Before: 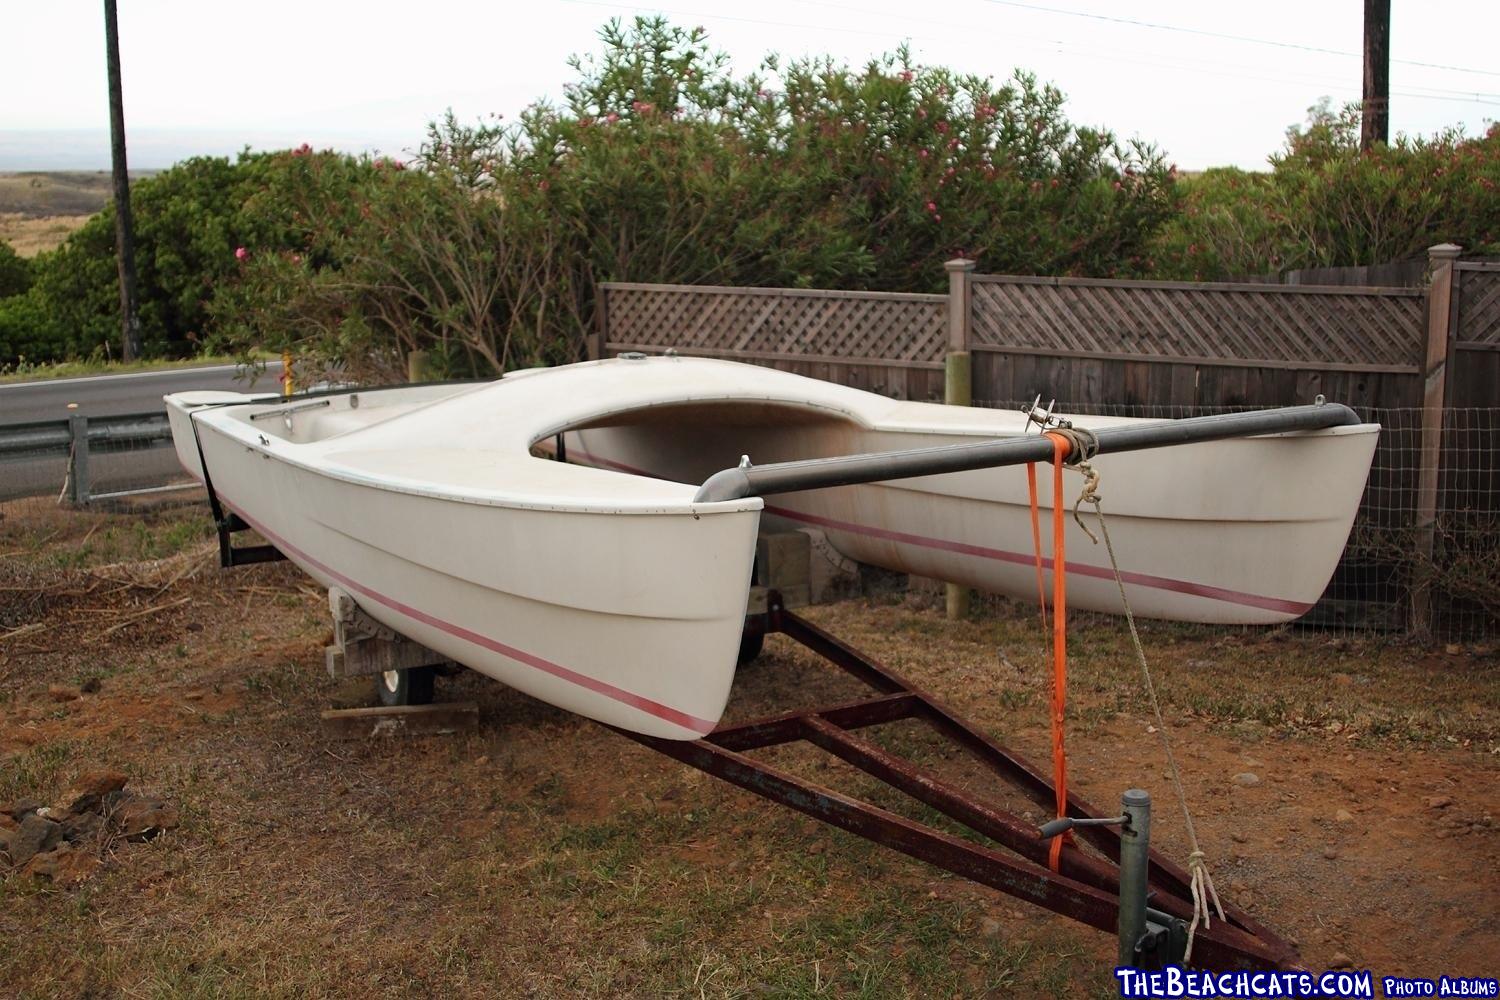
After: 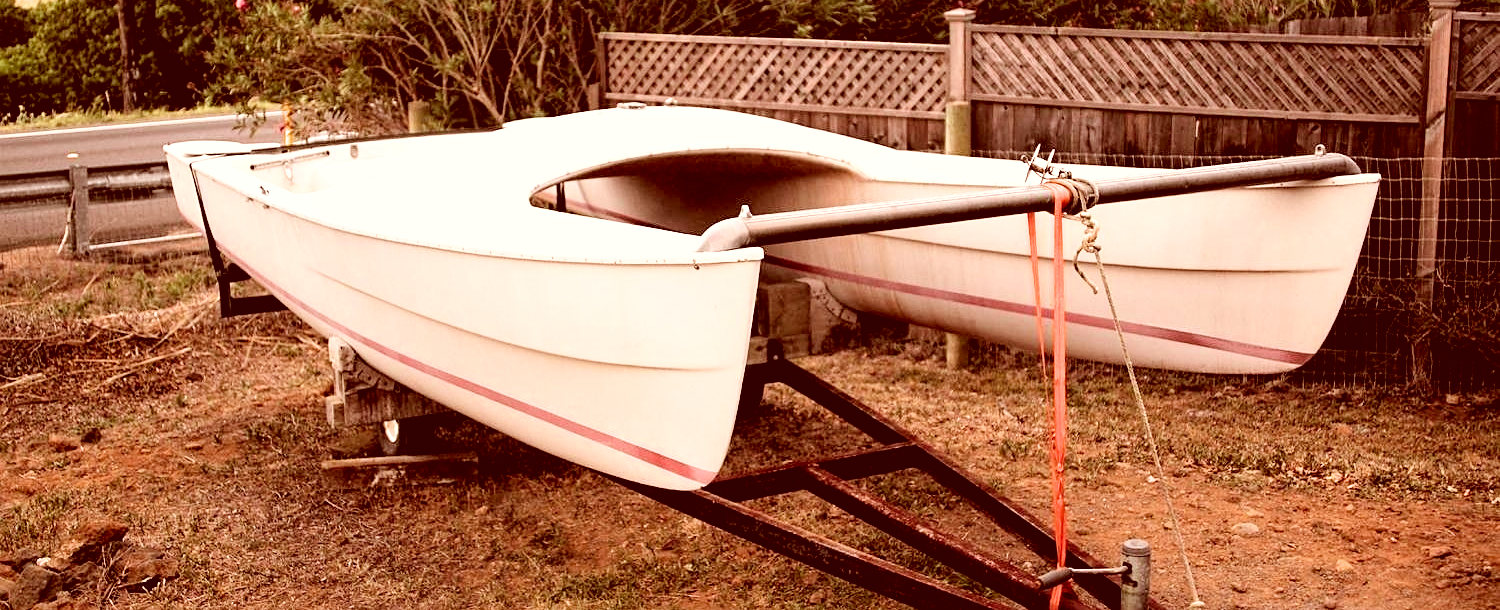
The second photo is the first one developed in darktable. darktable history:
sharpen: amount 0.212
local contrast: highlights 103%, shadows 99%, detail 120%, midtone range 0.2
crop and rotate: top 25.013%, bottom 13.922%
tone equalizer: edges refinement/feathering 500, mask exposure compensation -1.57 EV, preserve details no
filmic rgb: black relative exposure -4.06 EV, white relative exposure 3 EV, hardness 2.99, contrast 1.407
exposure: black level correction 0.001, exposure 1.314 EV, compensate exposure bias true, compensate highlight preservation false
color correction: highlights a* 9.52, highlights b* 8.95, shadows a* 39.44, shadows b* 39.27, saturation 0.776
